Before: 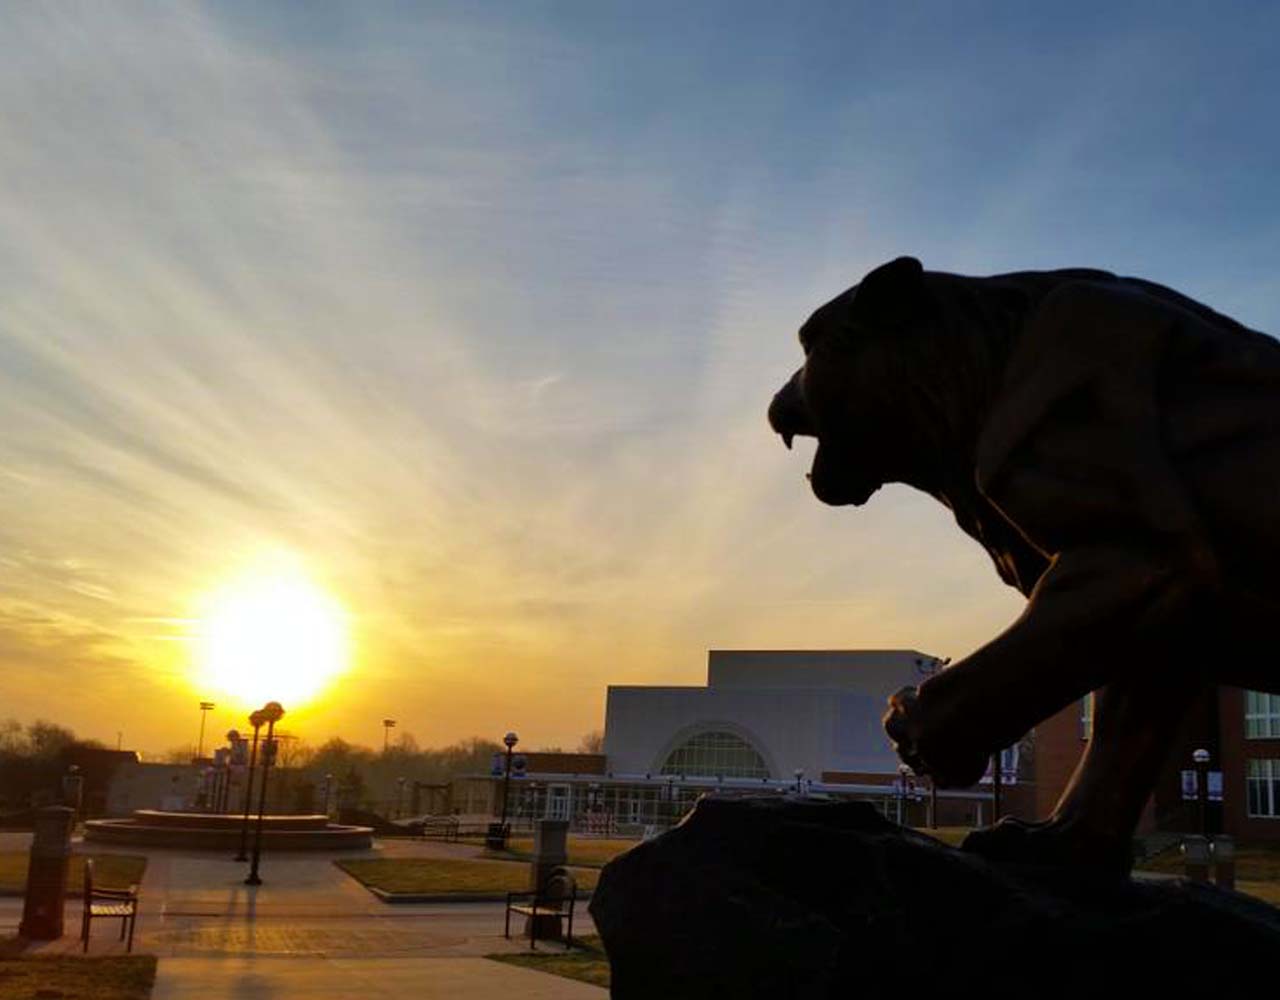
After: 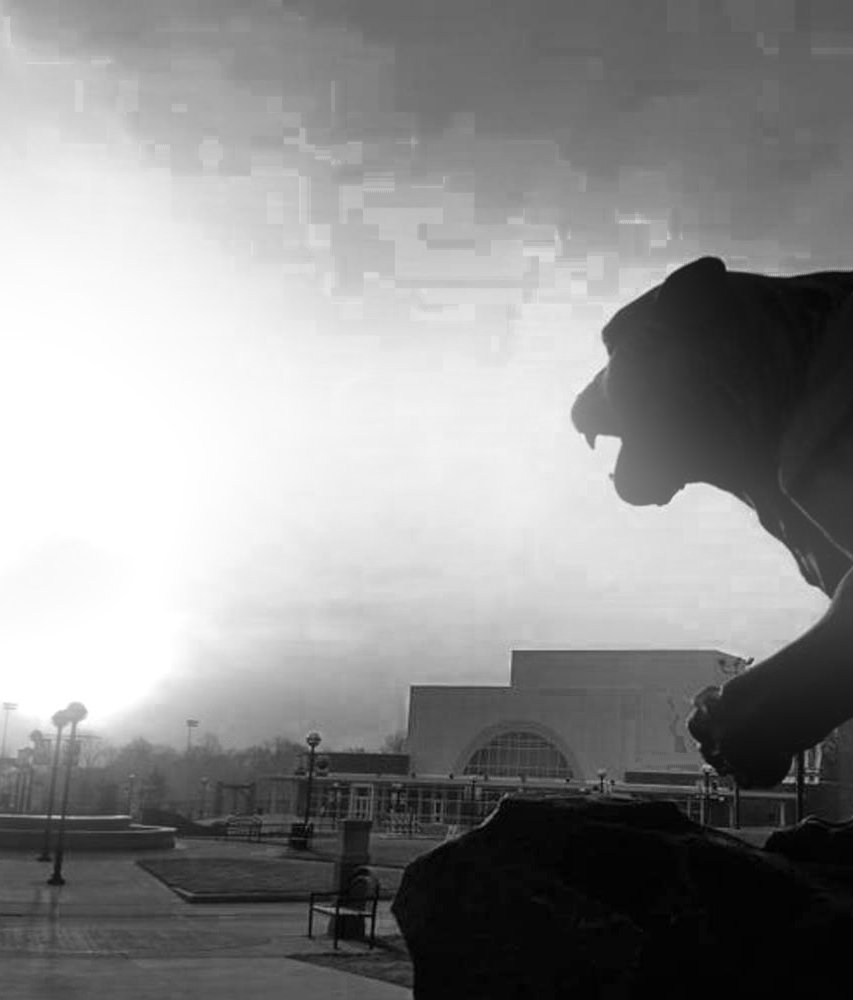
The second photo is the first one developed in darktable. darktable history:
crop: left 15.419%, right 17.914%
bloom: on, module defaults
color zones: curves: ch0 [(0.002, 0.589) (0.107, 0.484) (0.146, 0.249) (0.217, 0.352) (0.309, 0.525) (0.39, 0.404) (0.455, 0.169) (0.597, 0.055) (0.724, 0.212) (0.775, 0.691) (0.869, 0.571) (1, 0.587)]; ch1 [(0, 0) (0.143, 0) (0.286, 0) (0.429, 0) (0.571, 0) (0.714, 0) (0.857, 0)]
exposure: black level correction 0, exposure 0.5 EV, compensate highlight preservation false
